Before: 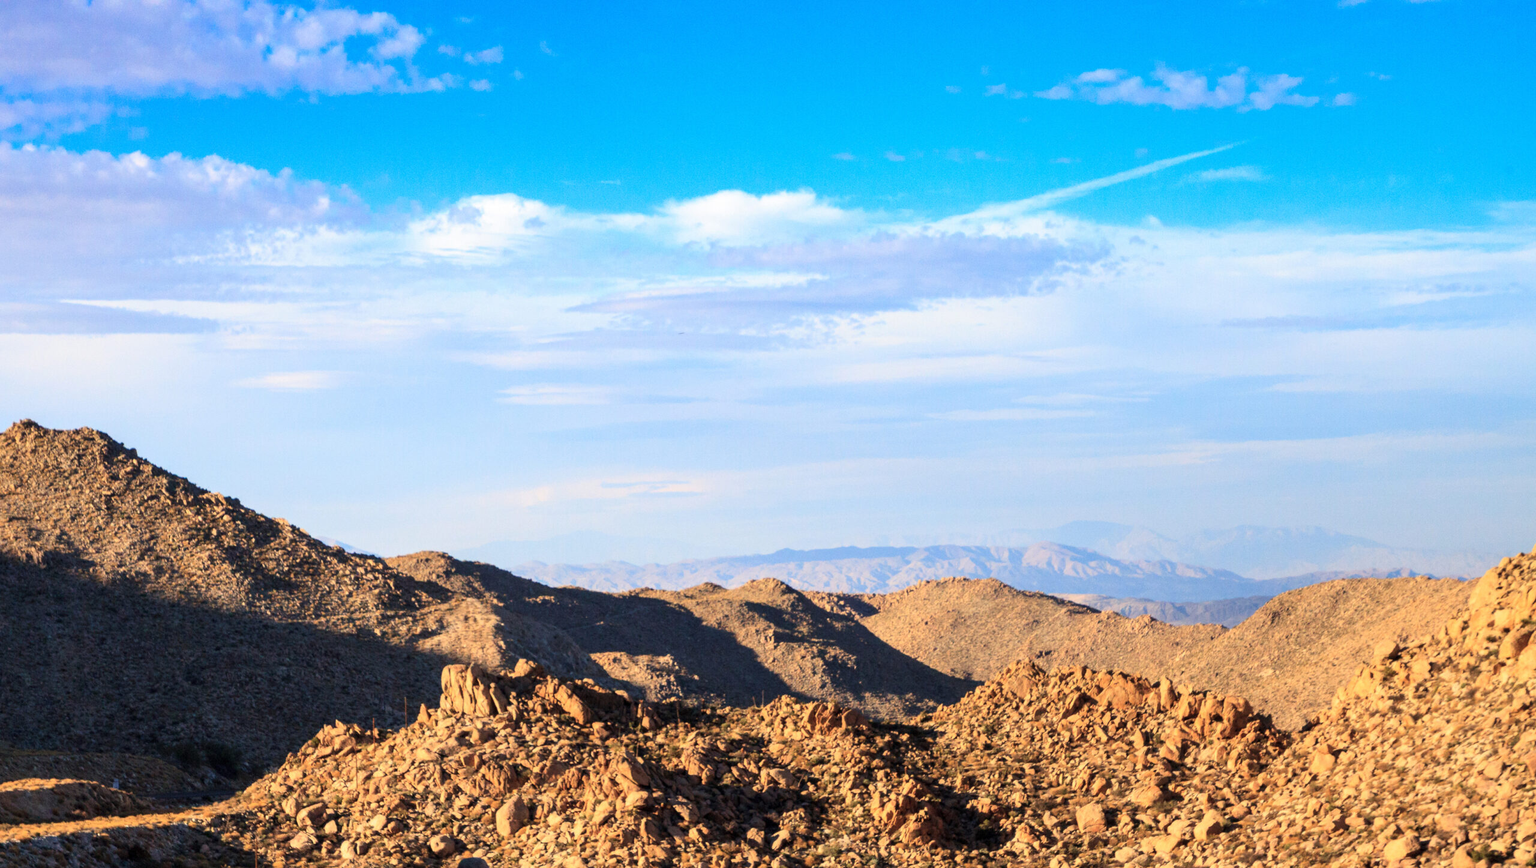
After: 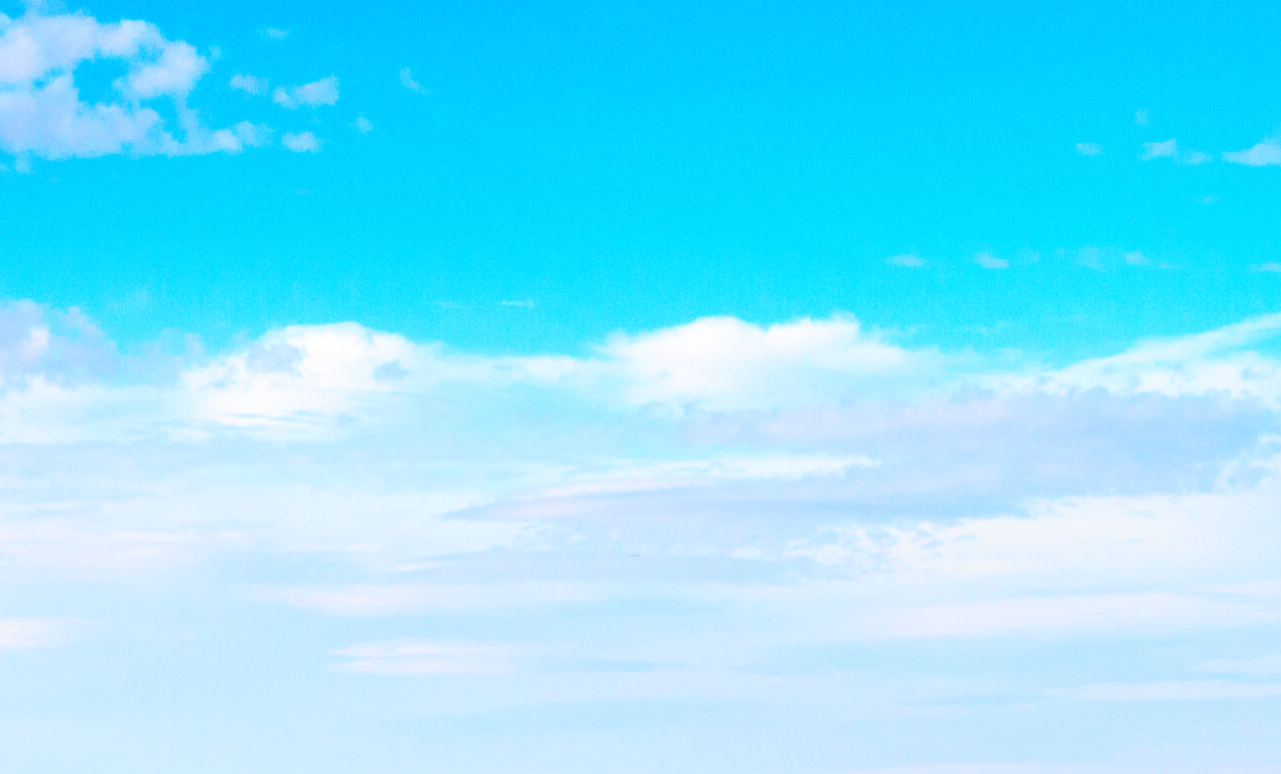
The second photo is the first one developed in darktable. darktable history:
crop: left 19.556%, right 30.401%, bottom 46.458%
rgb curve: curves: ch0 [(0, 0) (0.284, 0.292) (0.505, 0.644) (1, 1)], compensate middle gray true
tone equalizer: on, module defaults
